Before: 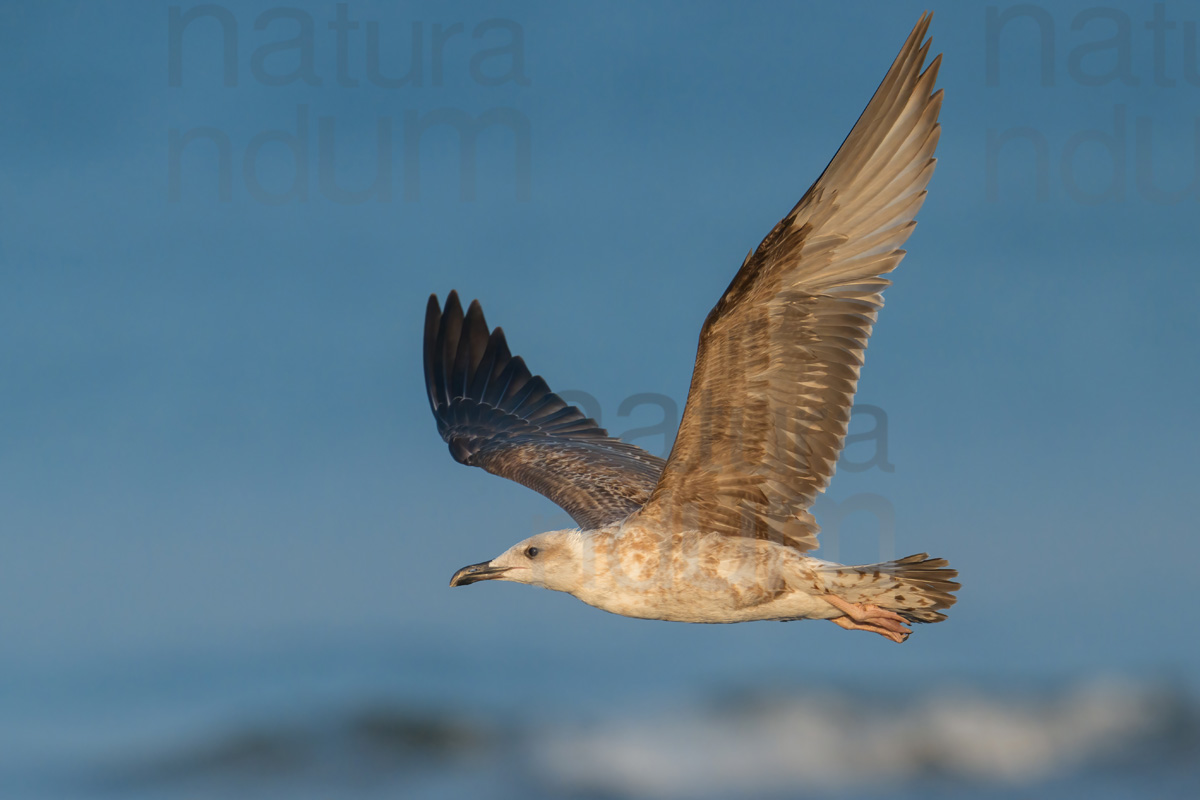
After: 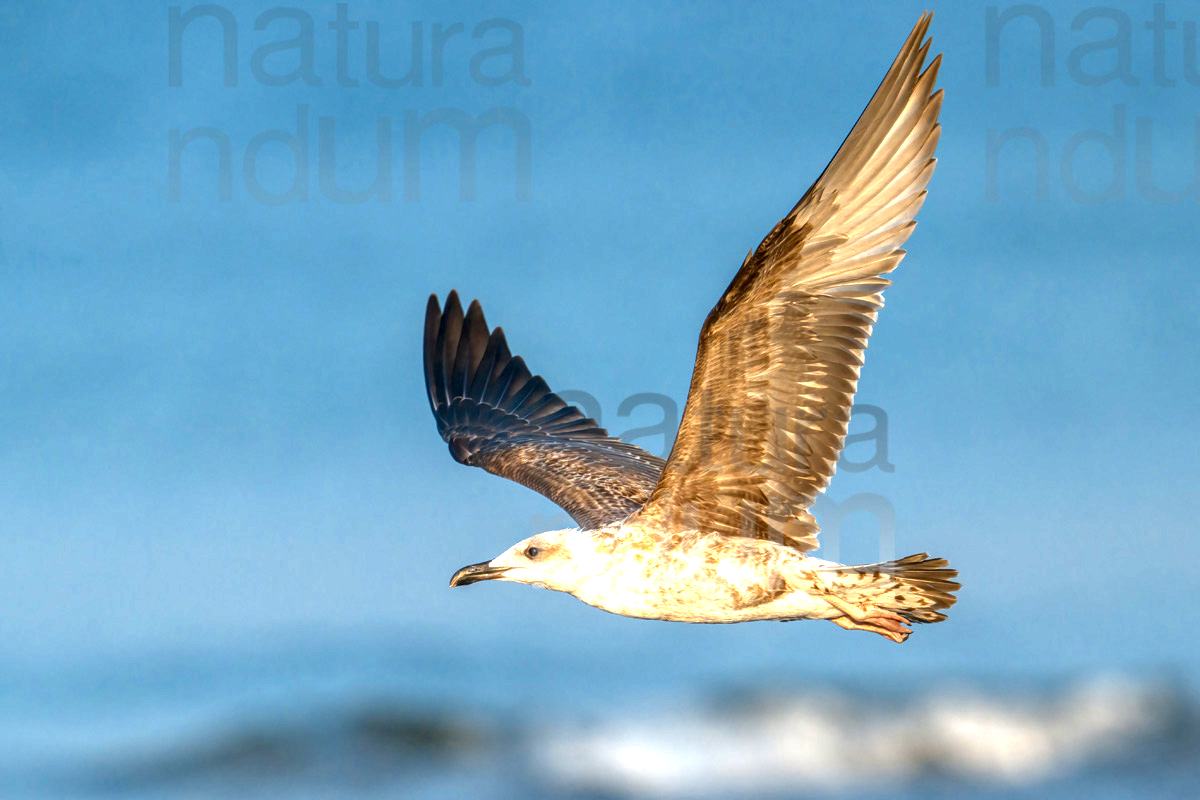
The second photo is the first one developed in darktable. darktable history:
contrast equalizer: y [[0.6 ×6], [0.55 ×6], [0 ×6], [0 ×6], [0 ×6]], mix 0.336
exposure: black level correction 0, exposure 1.488 EV, compensate highlight preservation false
tone equalizer: -8 EV 0.238 EV, -7 EV 0.436 EV, -6 EV 0.449 EV, -5 EV 0.243 EV, -3 EV -0.255 EV, -2 EV -0.429 EV, -1 EV -0.439 EV, +0 EV -0.245 EV, edges refinement/feathering 500, mask exposure compensation -1.57 EV, preserve details no
color balance rgb: perceptual saturation grading › global saturation 11.432%, global vibrance 14.355%
local contrast: detail 160%
